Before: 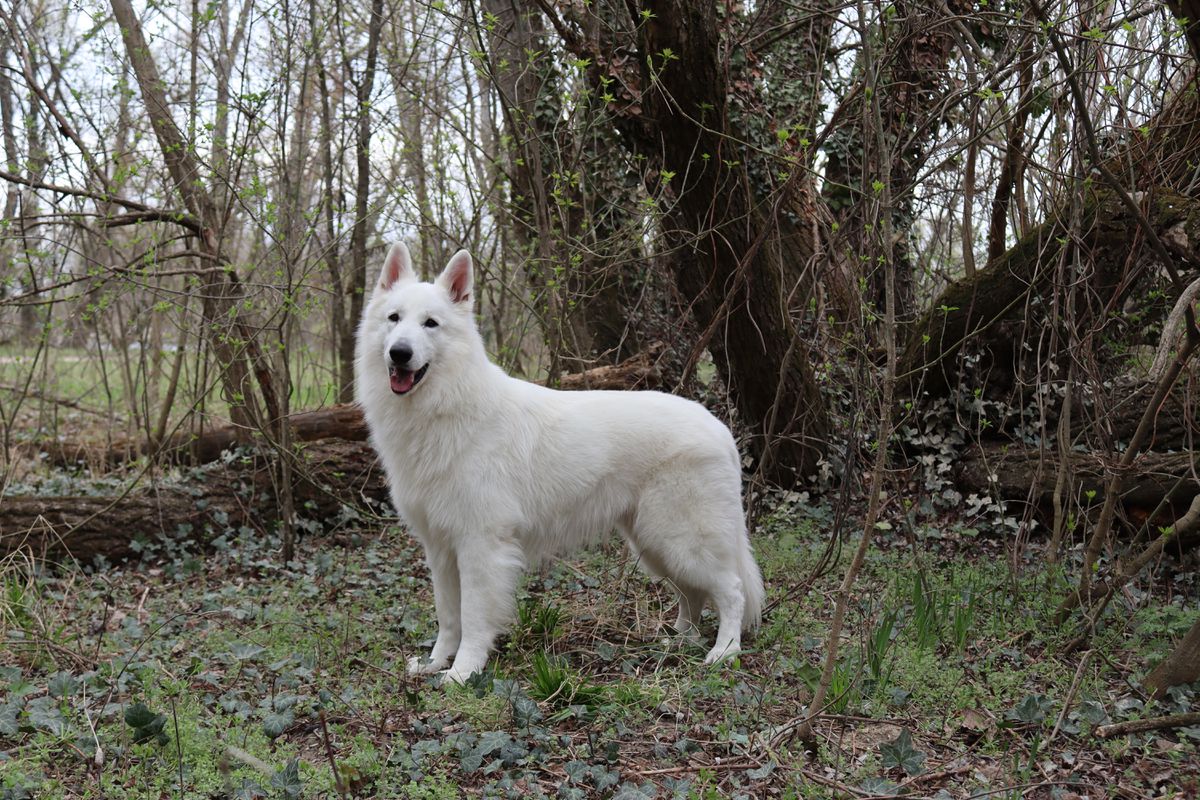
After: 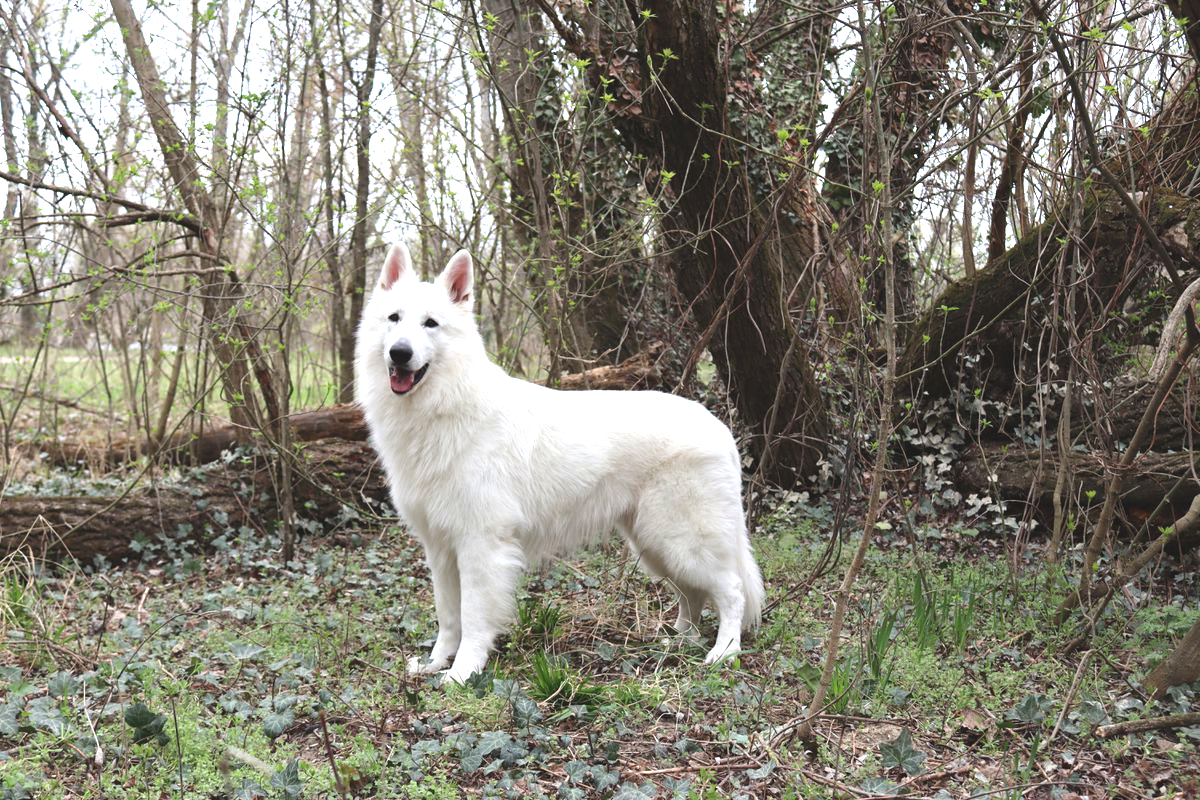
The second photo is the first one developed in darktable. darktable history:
exposure: black level correction -0.005, exposure 1 EV, compensate highlight preservation false
tone equalizer: on, module defaults
